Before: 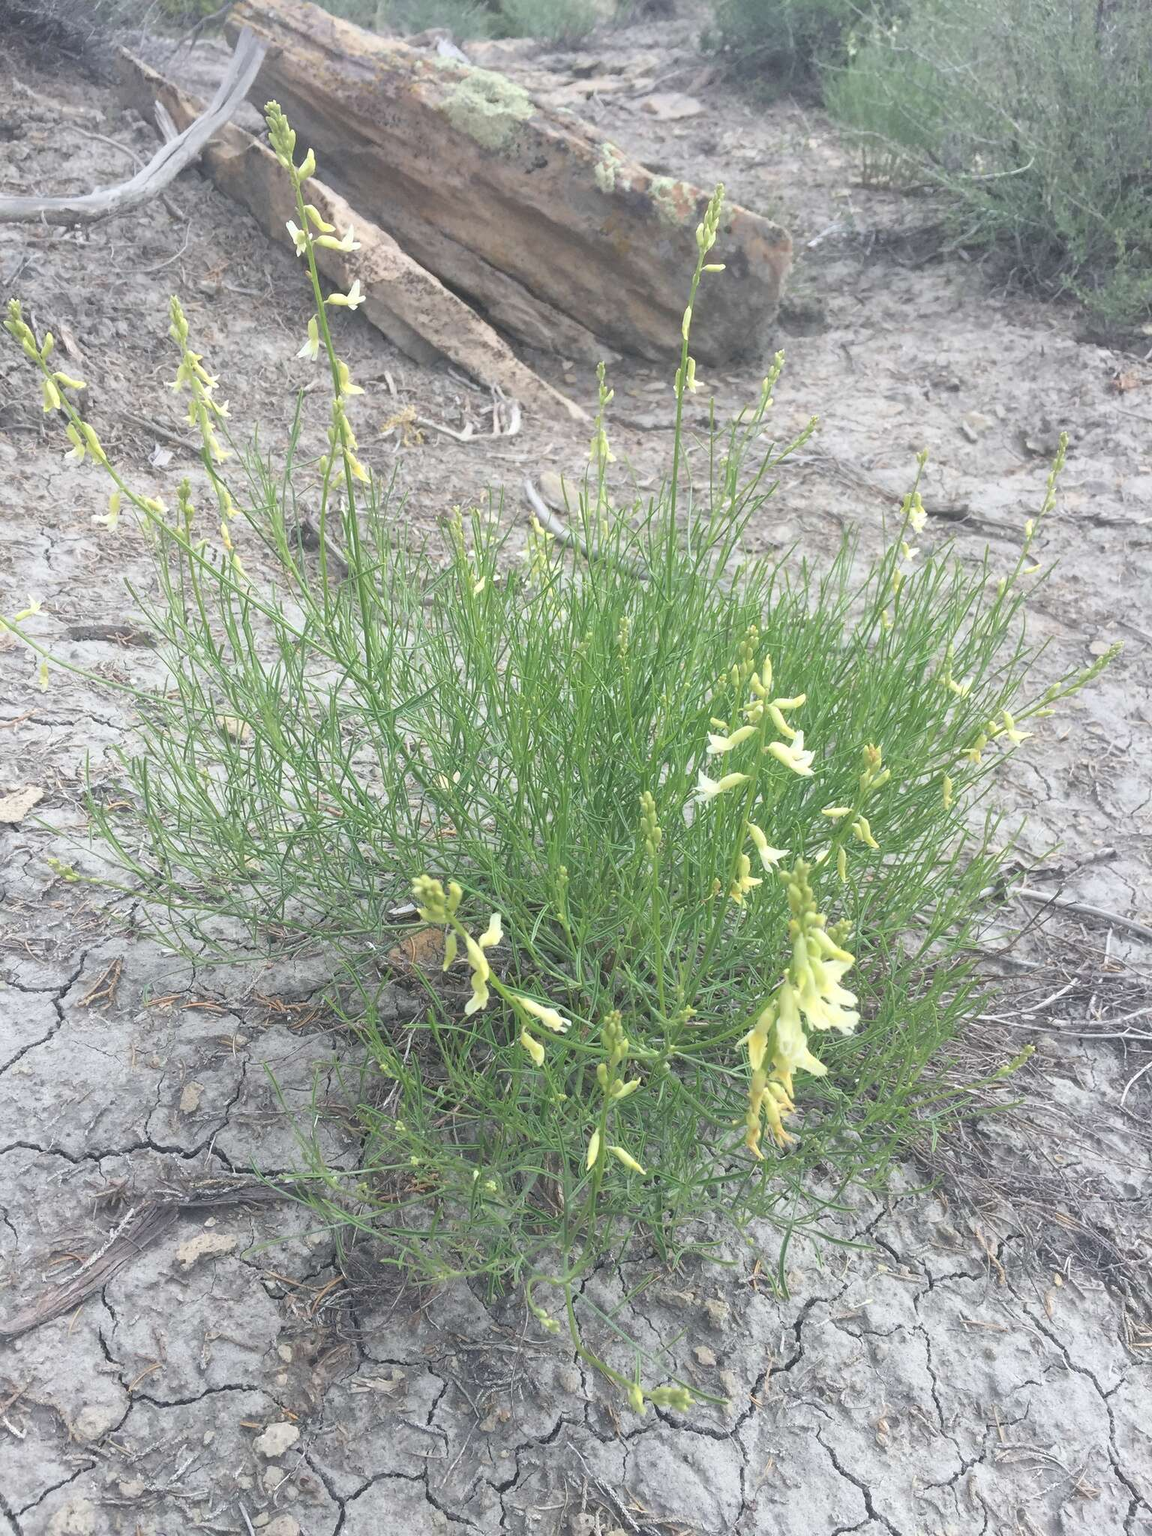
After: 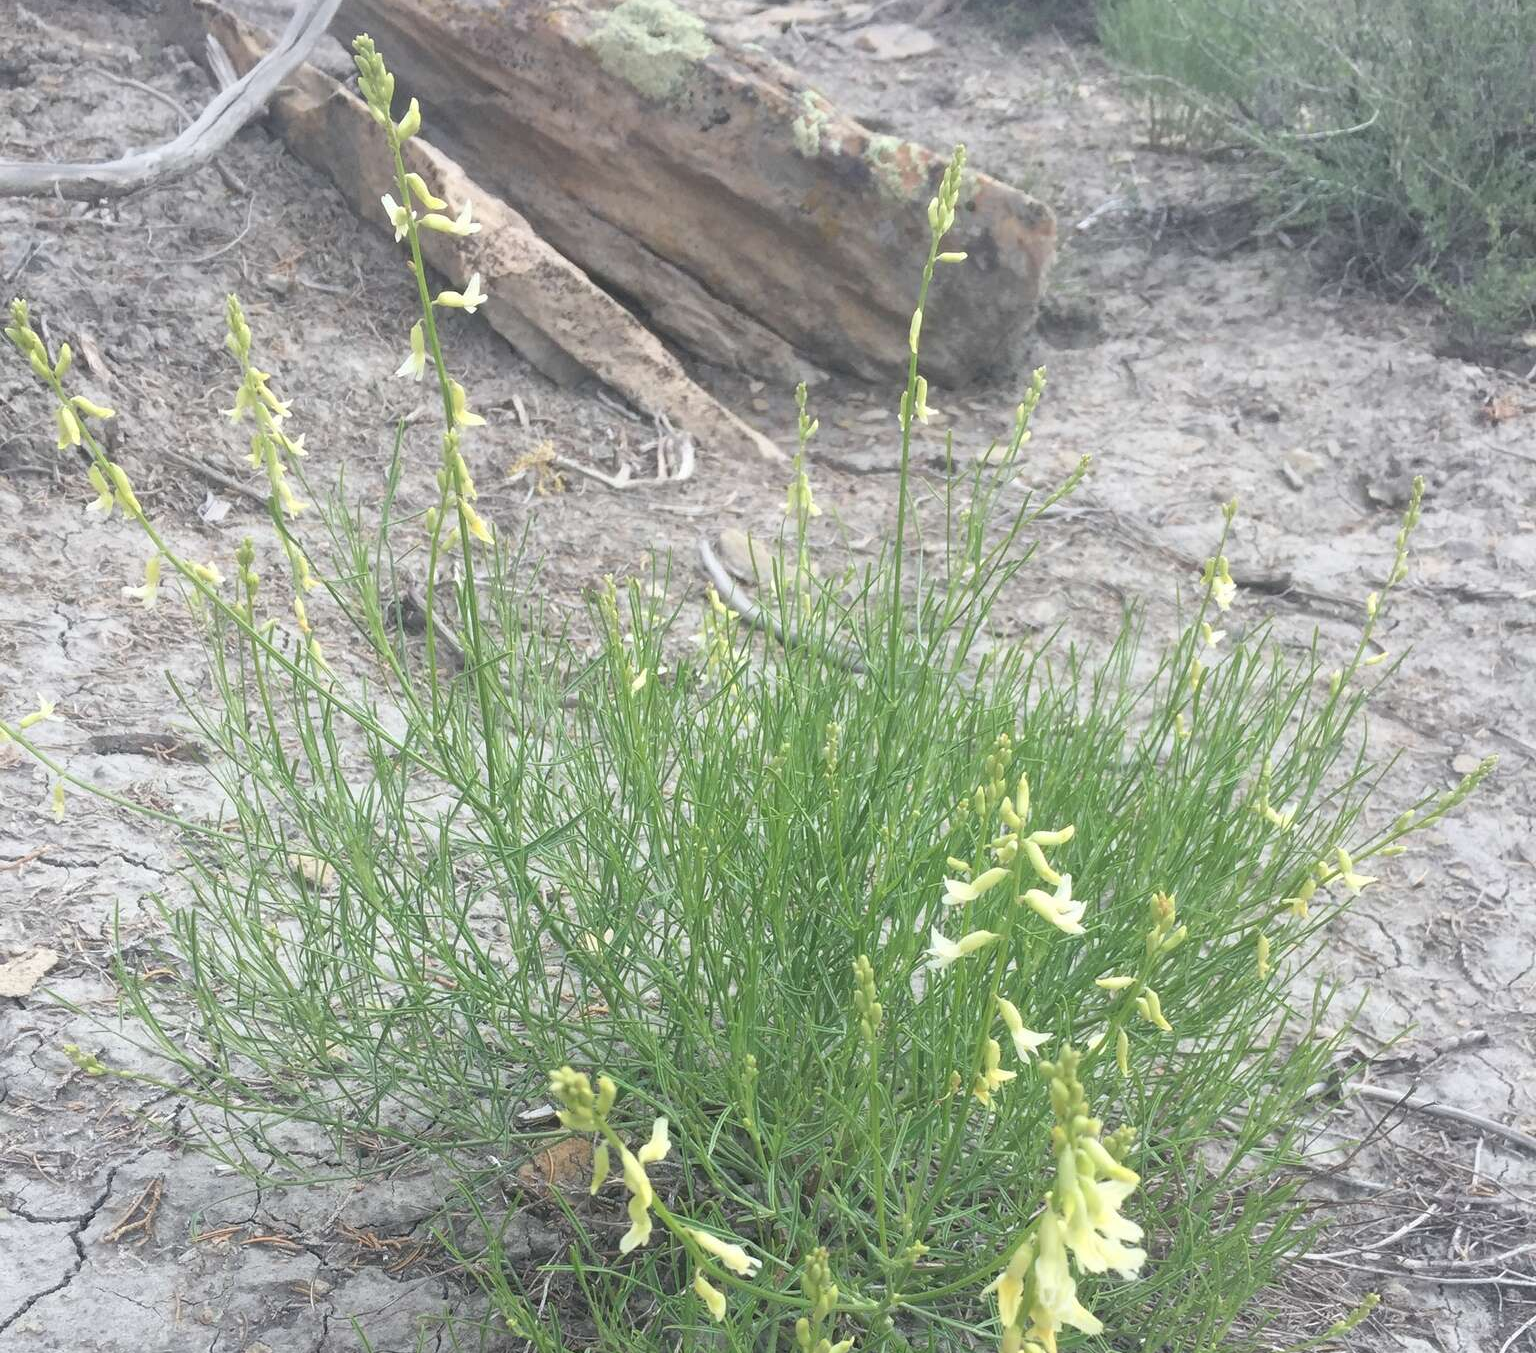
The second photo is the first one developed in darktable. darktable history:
crop and rotate: top 4.884%, bottom 29.046%
